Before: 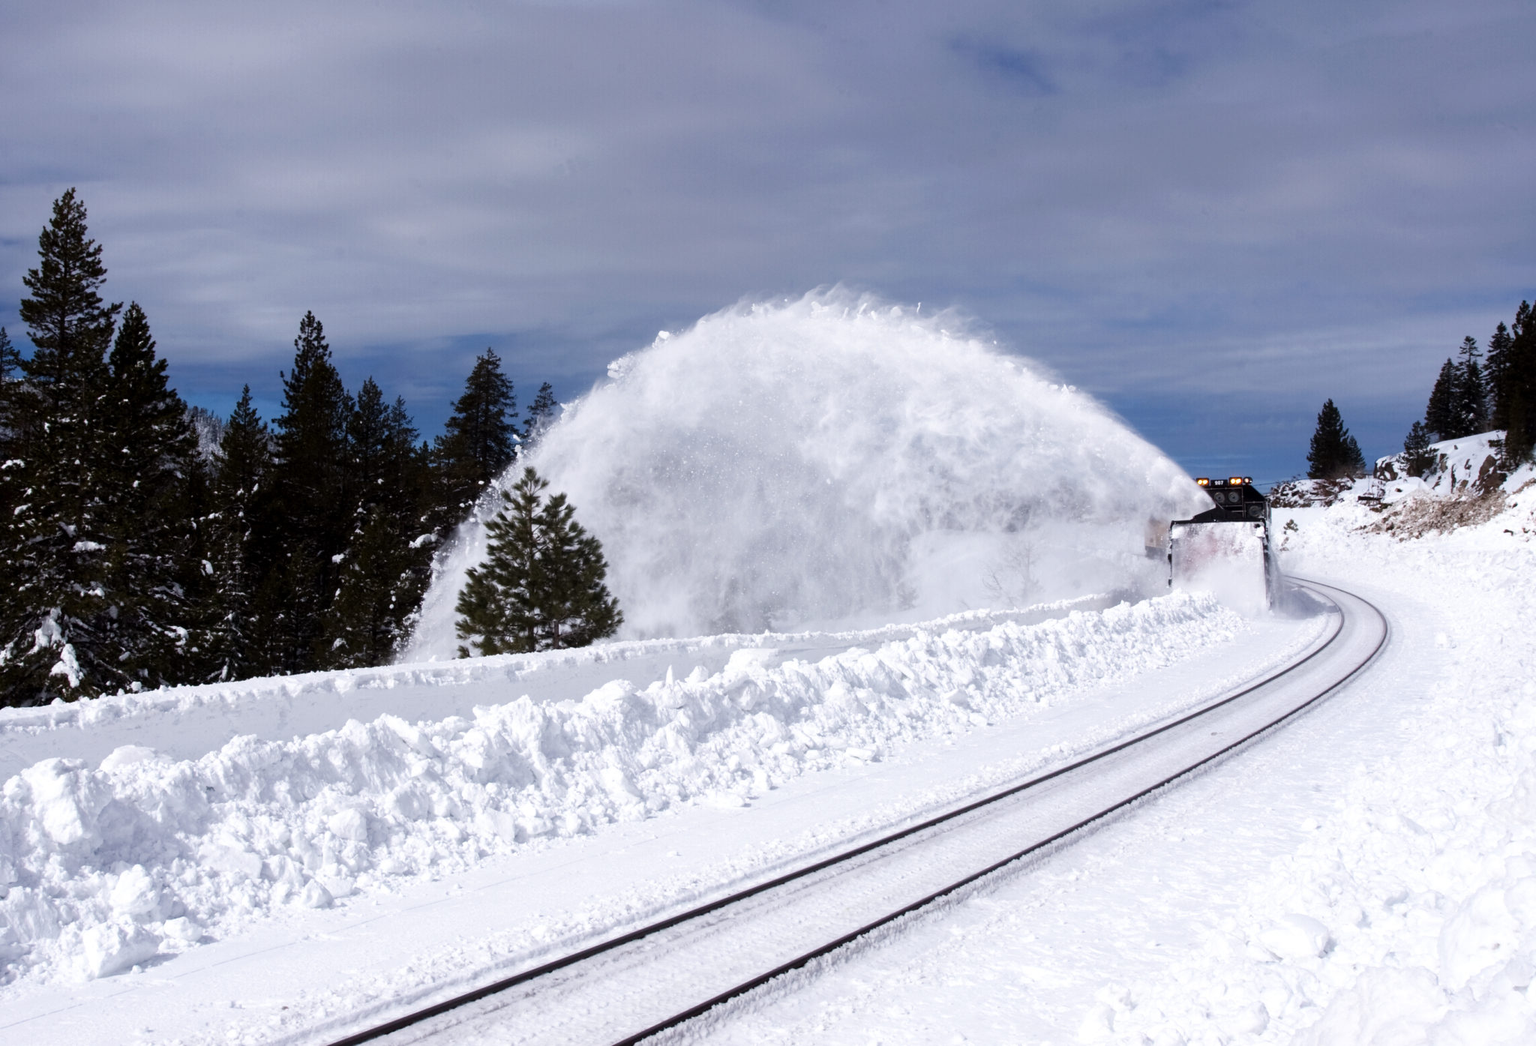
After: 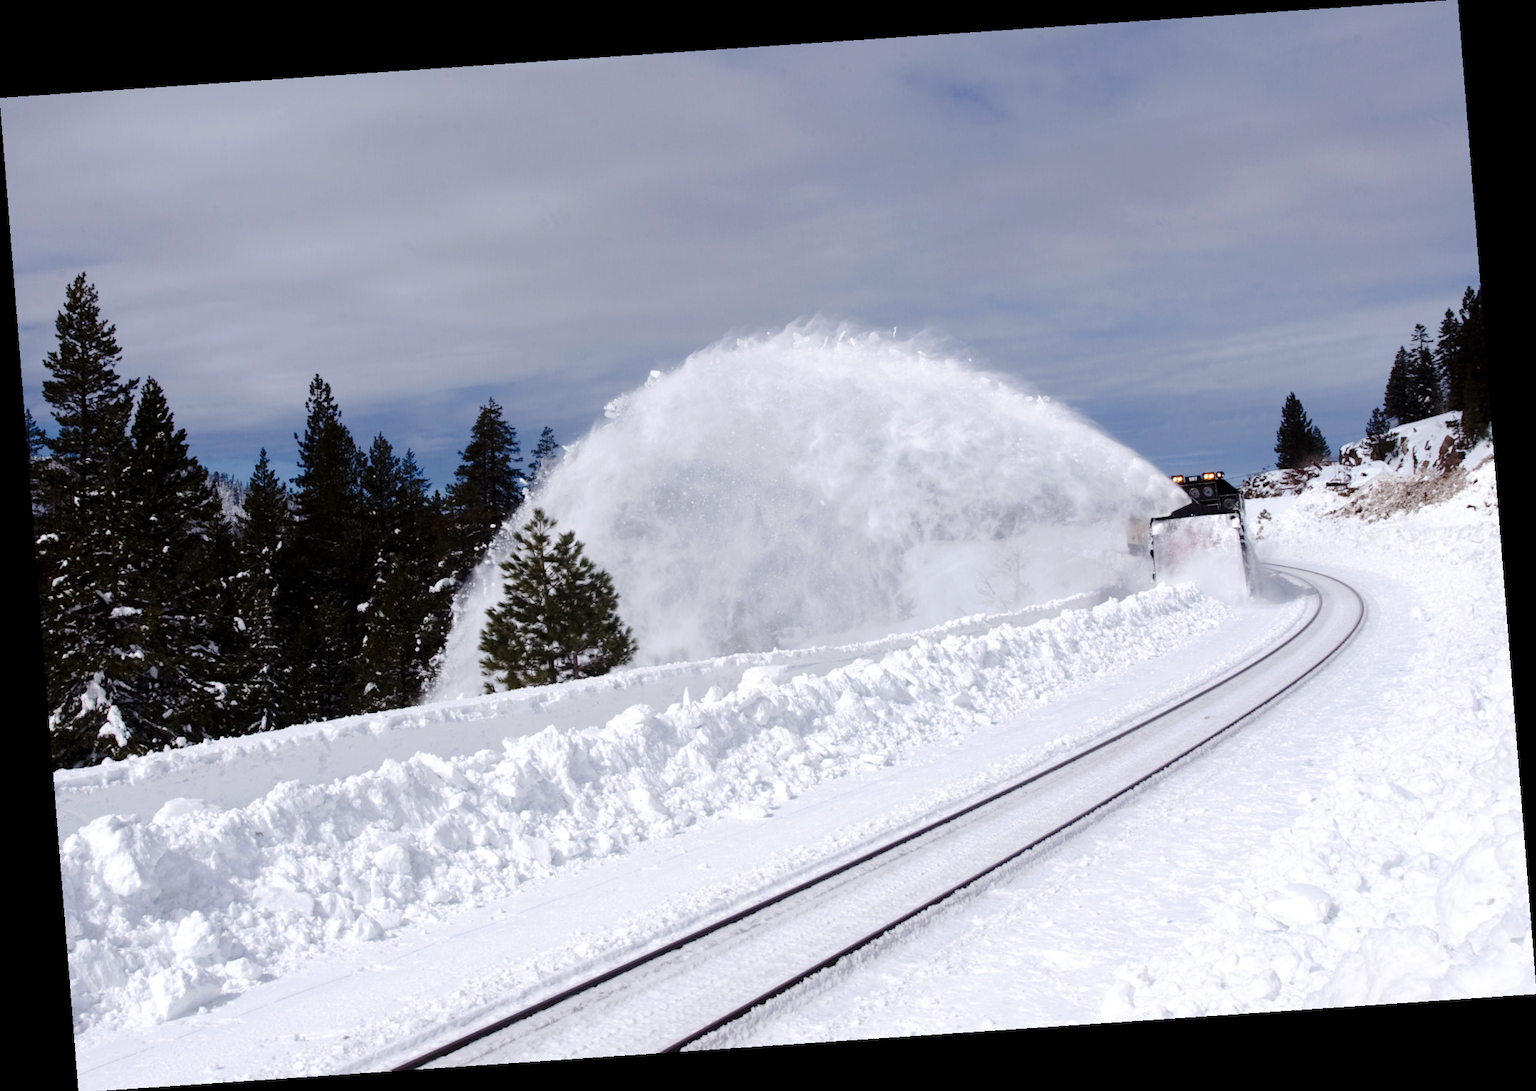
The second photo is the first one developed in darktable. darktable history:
rotate and perspective: rotation -4.2°, shear 0.006, automatic cropping off
base curve: curves: ch0 [(0, 0) (0.297, 0.298) (1, 1)], preserve colors none
tone curve: curves: ch0 [(0, 0) (0.003, 0.004) (0.011, 0.01) (0.025, 0.025) (0.044, 0.042) (0.069, 0.064) (0.1, 0.093) (0.136, 0.13) (0.177, 0.182) (0.224, 0.241) (0.277, 0.322) (0.335, 0.409) (0.399, 0.482) (0.468, 0.551) (0.543, 0.606) (0.623, 0.672) (0.709, 0.73) (0.801, 0.81) (0.898, 0.885) (1, 1)], preserve colors none
